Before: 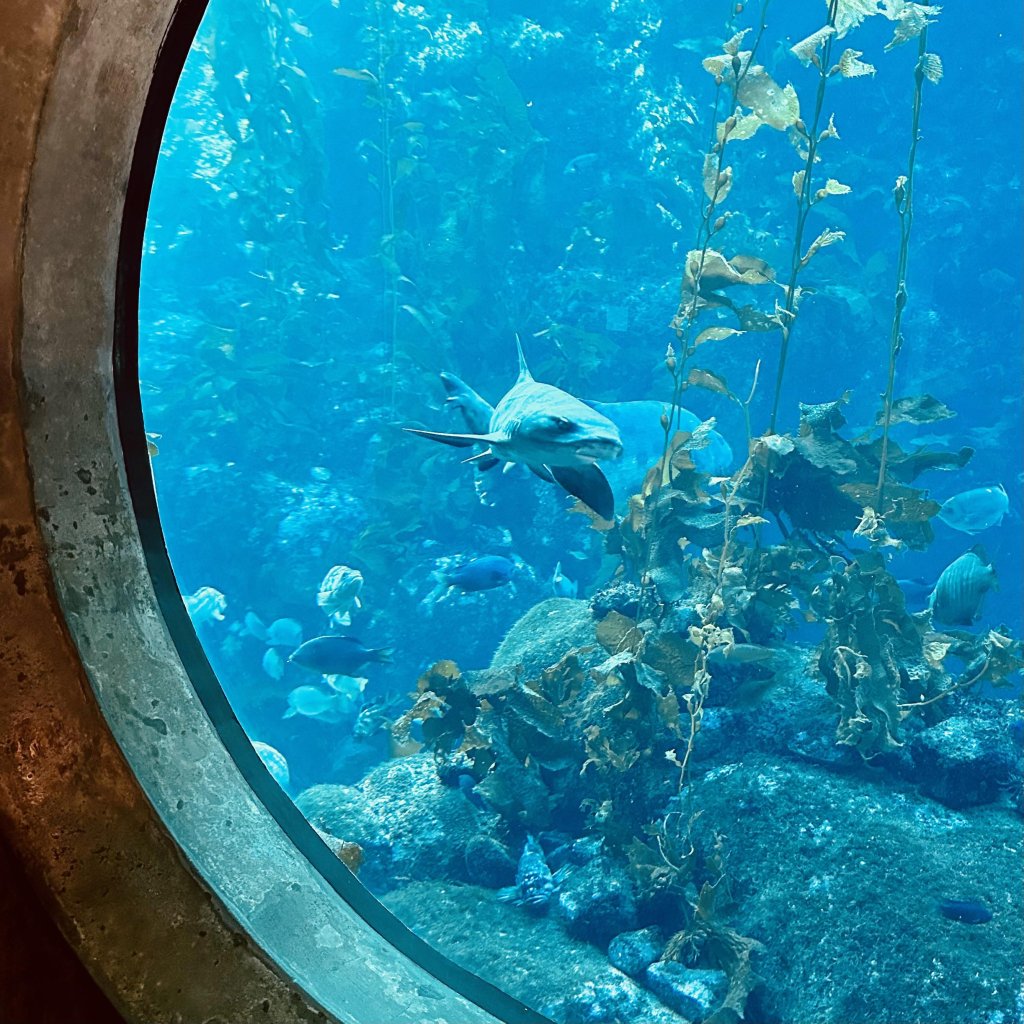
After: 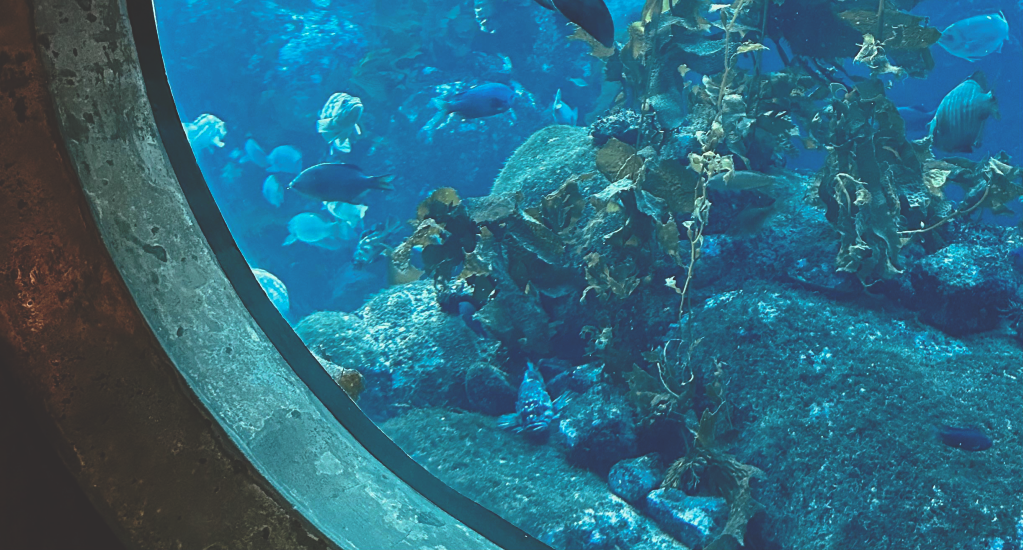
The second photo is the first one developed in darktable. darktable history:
crop and rotate: top 46.237%
contrast brightness saturation: saturation -0.05
exposure: black level correction 0.001, compensate highlight preservation false
rgb curve: curves: ch0 [(0, 0.186) (0.314, 0.284) (0.775, 0.708) (1, 1)], compensate middle gray true, preserve colors none
